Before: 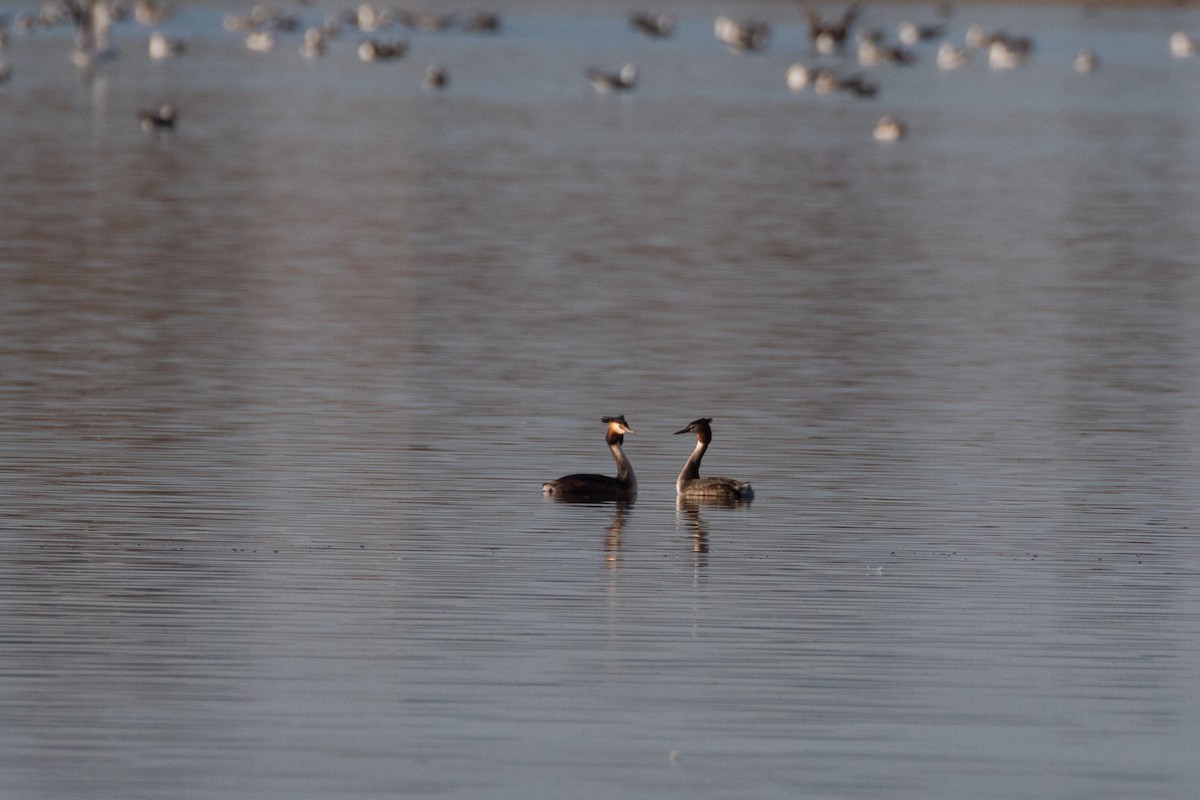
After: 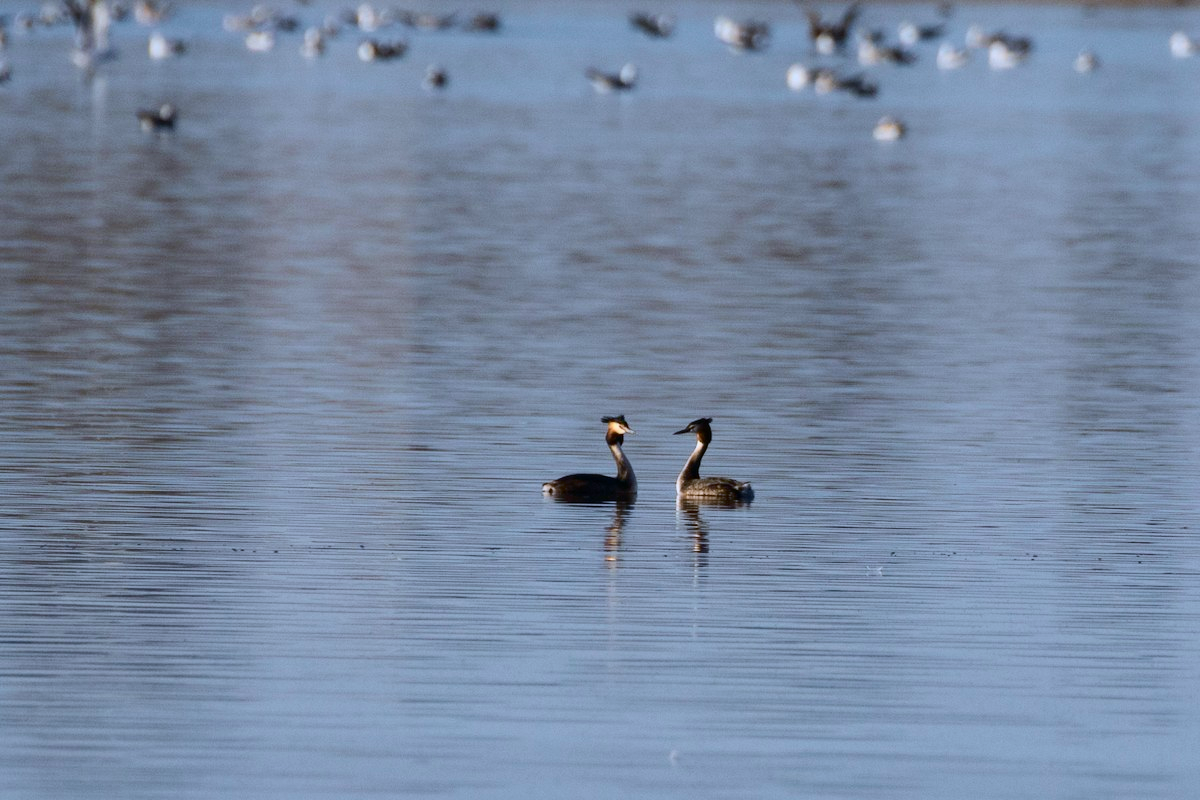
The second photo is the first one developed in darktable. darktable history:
tone curve: curves: ch0 [(0, 0) (0.114, 0.083) (0.291, 0.3) (0.447, 0.535) (0.602, 0.712) (0.772, 0.864) (0.999, 0.978)]; ch1 [(0, 0) (0.389, 0.352) (0.458, 0.433) (0.486, 0.474) (0.509, 0.505) (0.535, 0.541) (0.555, 0.557) (0.677, 0.724) (1, 1)]; ch2 [(0, 0) (0.369, 0.388) (0.449, 0.431) (0.501, 0.5) (0.528, 0.552) (0.561, 0.596) (0.697, 0.721) (1, 1)], color space Lab, independent channels, preserve colors none
white balance: red 0.926, green 1.003, blue 1.133
contrast brightness saturation: contrast 0.07
